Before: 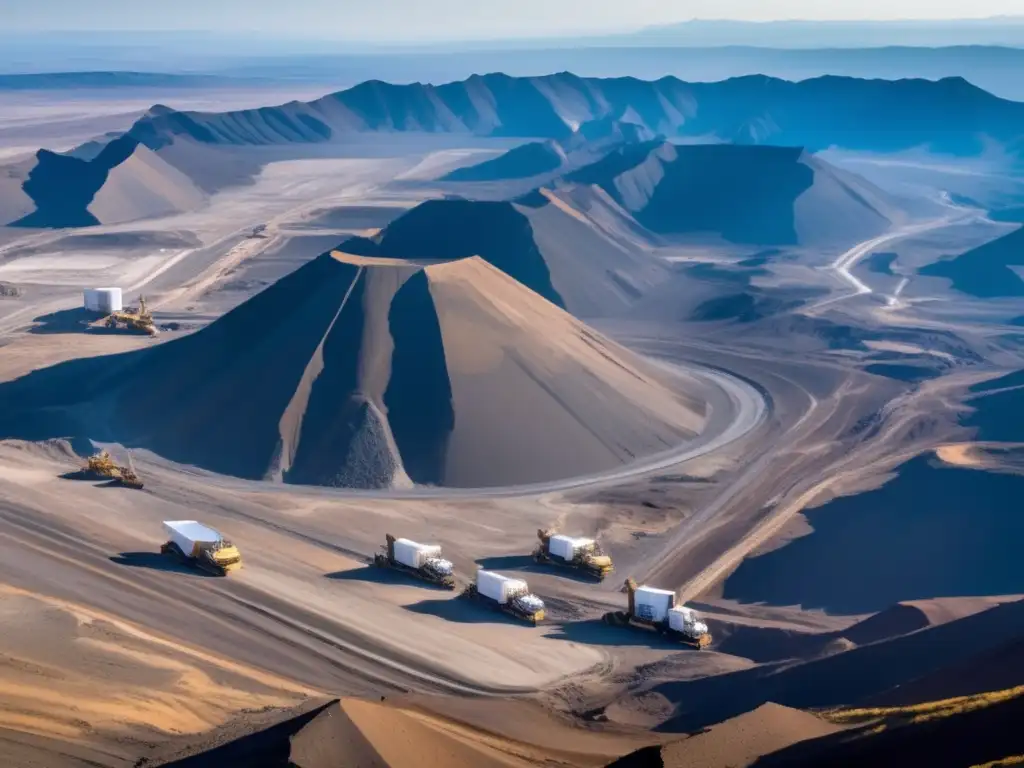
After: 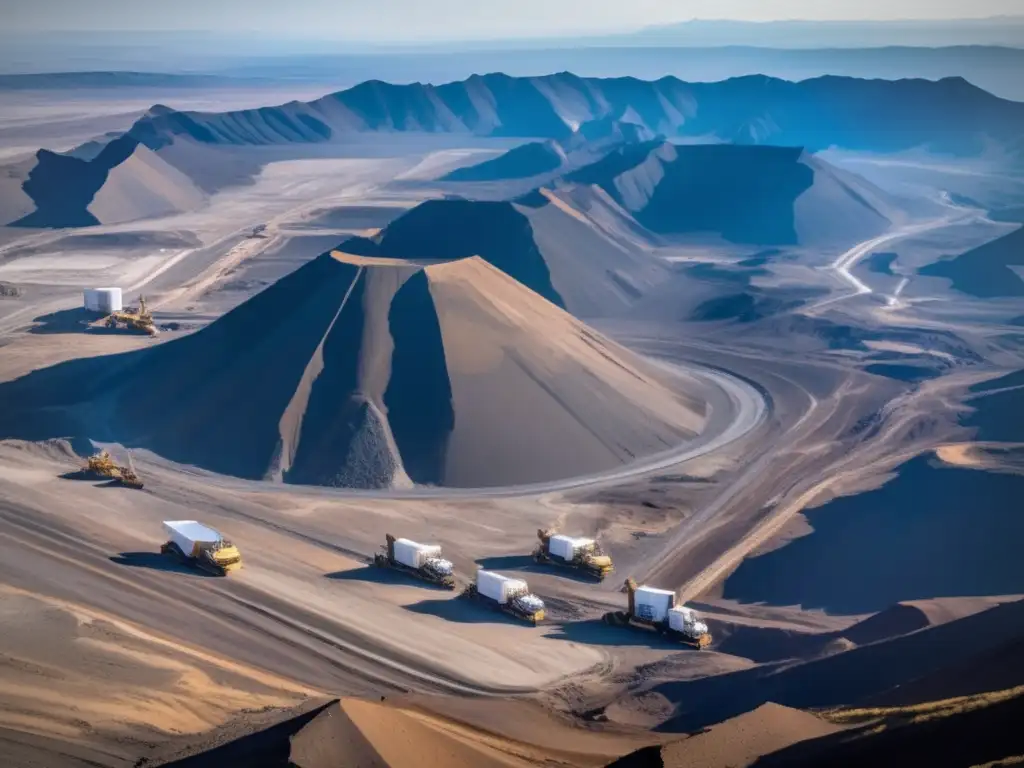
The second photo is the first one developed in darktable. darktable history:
local contrast: detail 110%
vignetting: unbound false
